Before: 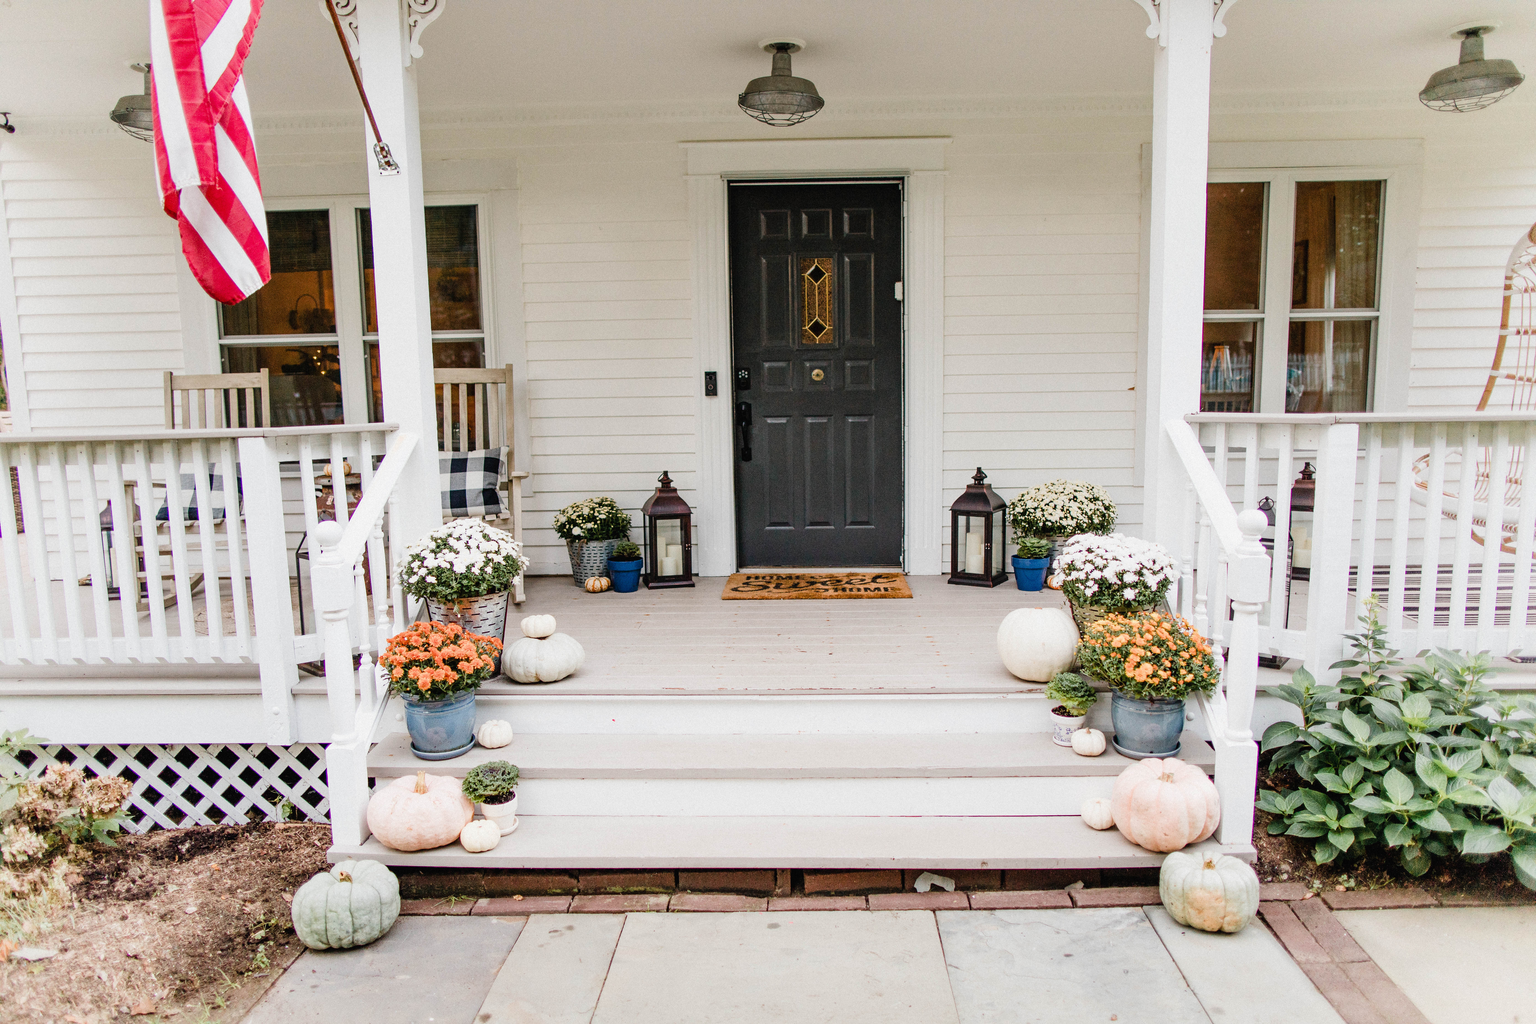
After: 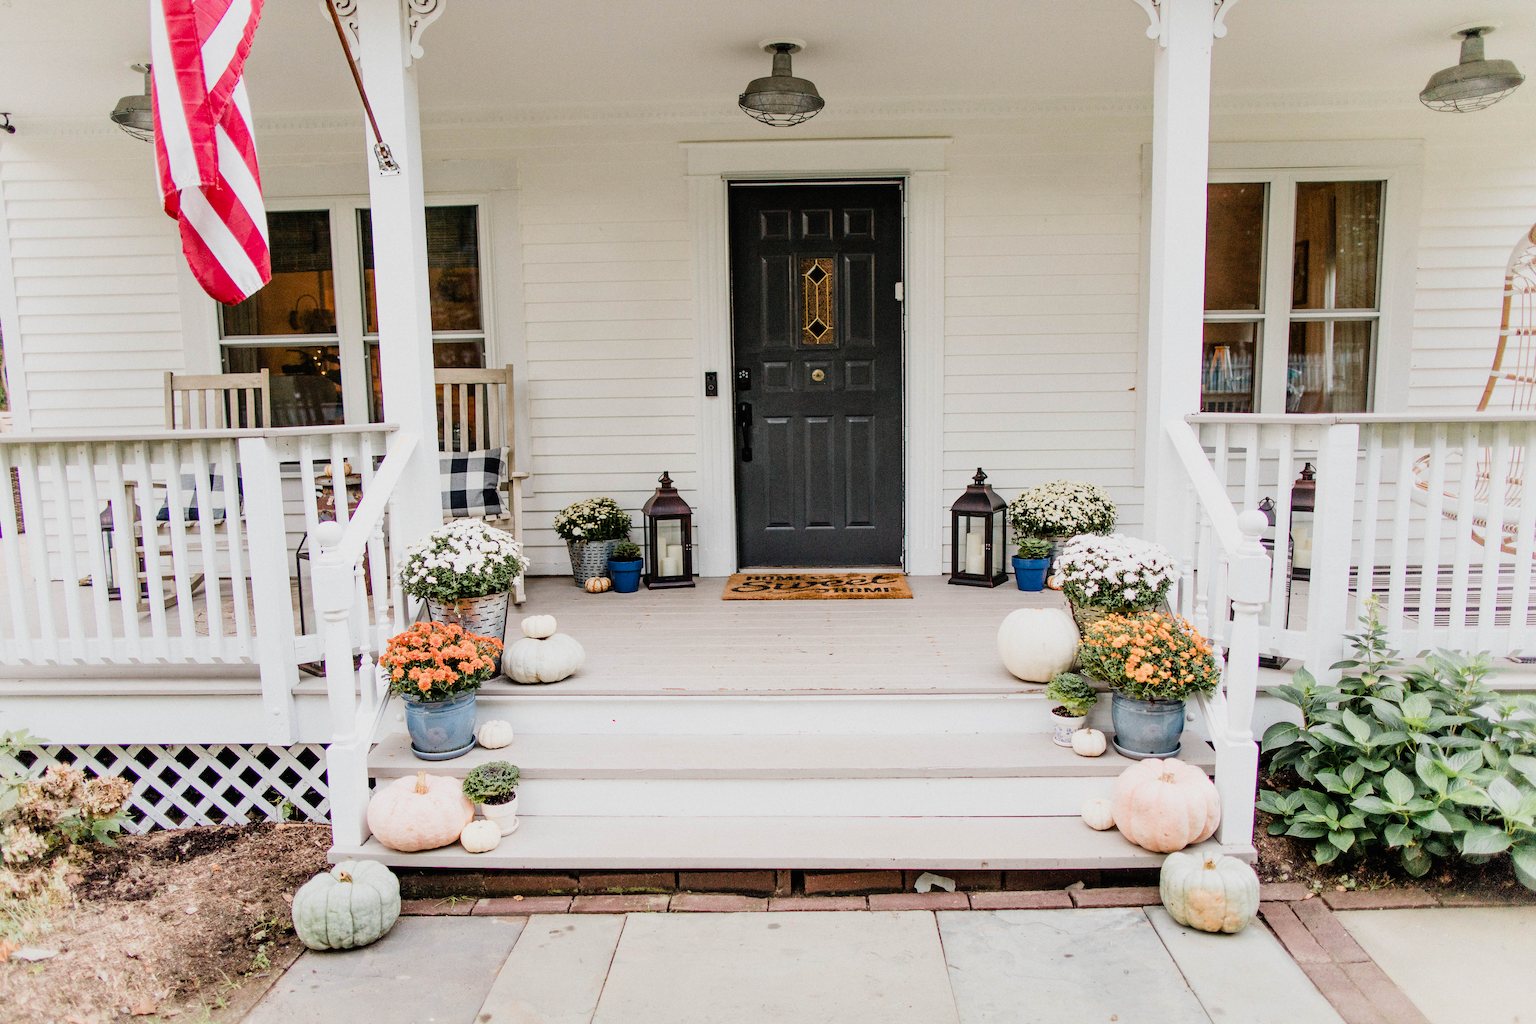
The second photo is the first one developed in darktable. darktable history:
filmic rgb: black relative exposure -11.35 EV, white relative exposure 3.22 EV, hardness 6.76, color science v6 (2022)
contrast brightness saturation: contrast 0.08, saturation 0.02
tone equalizer: on, module defaults
